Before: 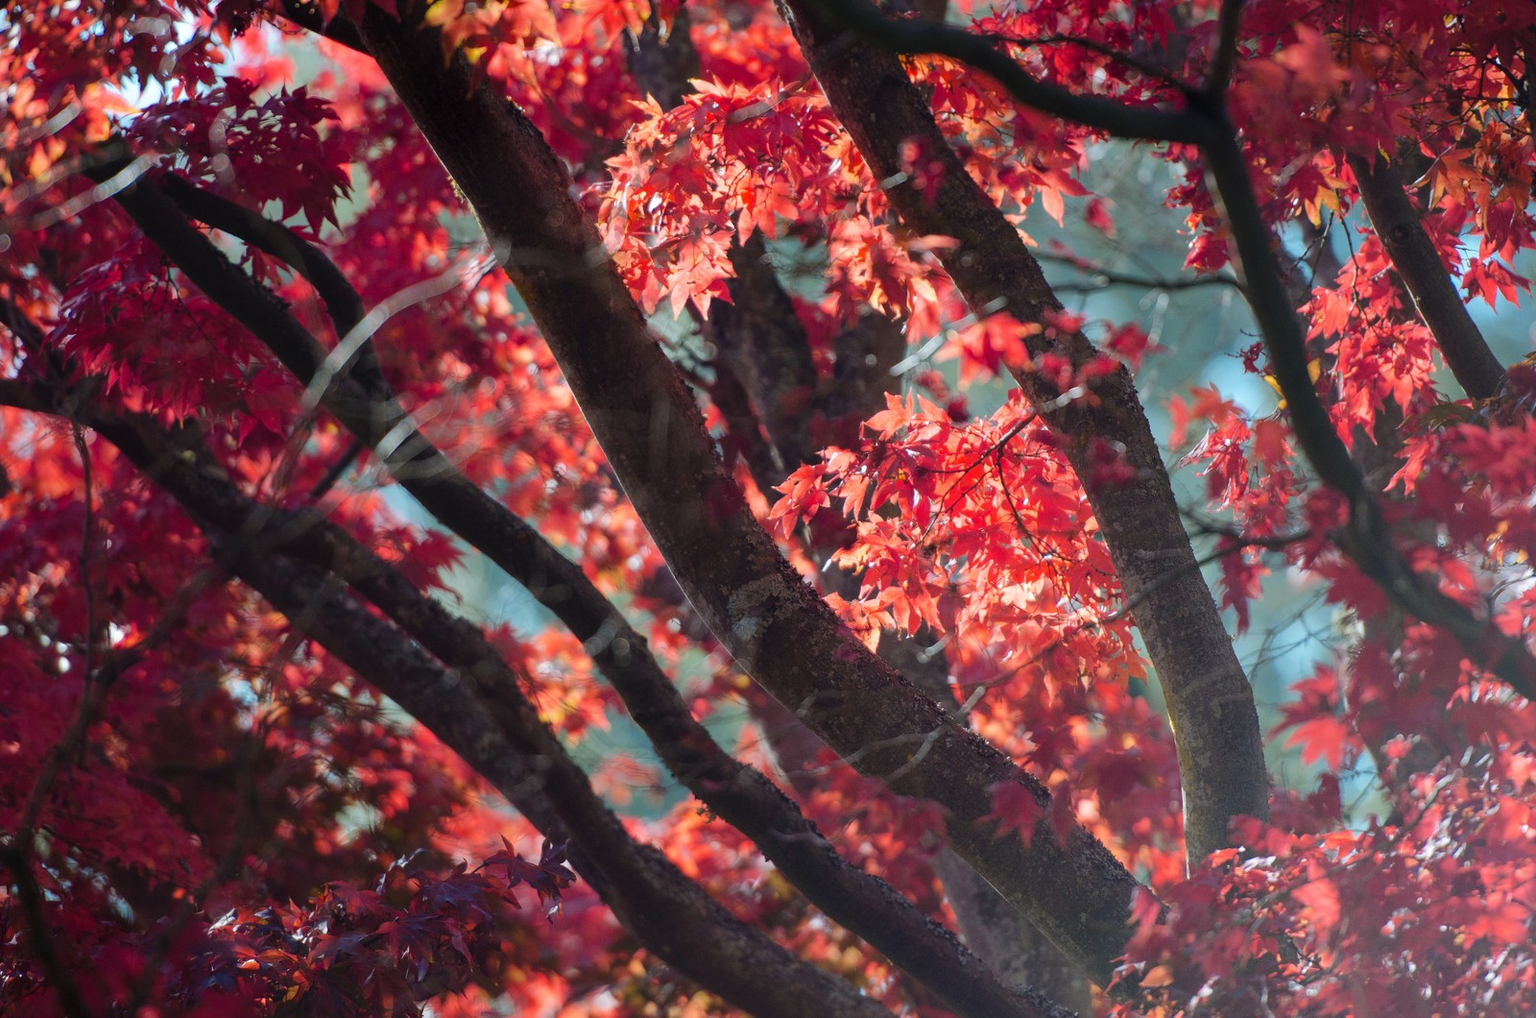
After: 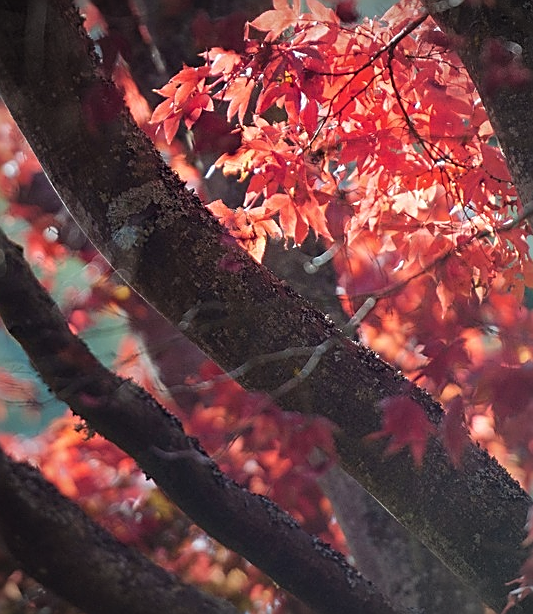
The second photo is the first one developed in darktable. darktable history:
crop: left 40.728%, top 39.423%, right 25.93%, bottom 2.647%
color balance rgb: linear chroma grading › global chroma -15.67%, perceptual saturation grading › global saturation 0.181%, global vibrance 30.342%
vignetting: on, module defaults
sharpen: amount 0.904
